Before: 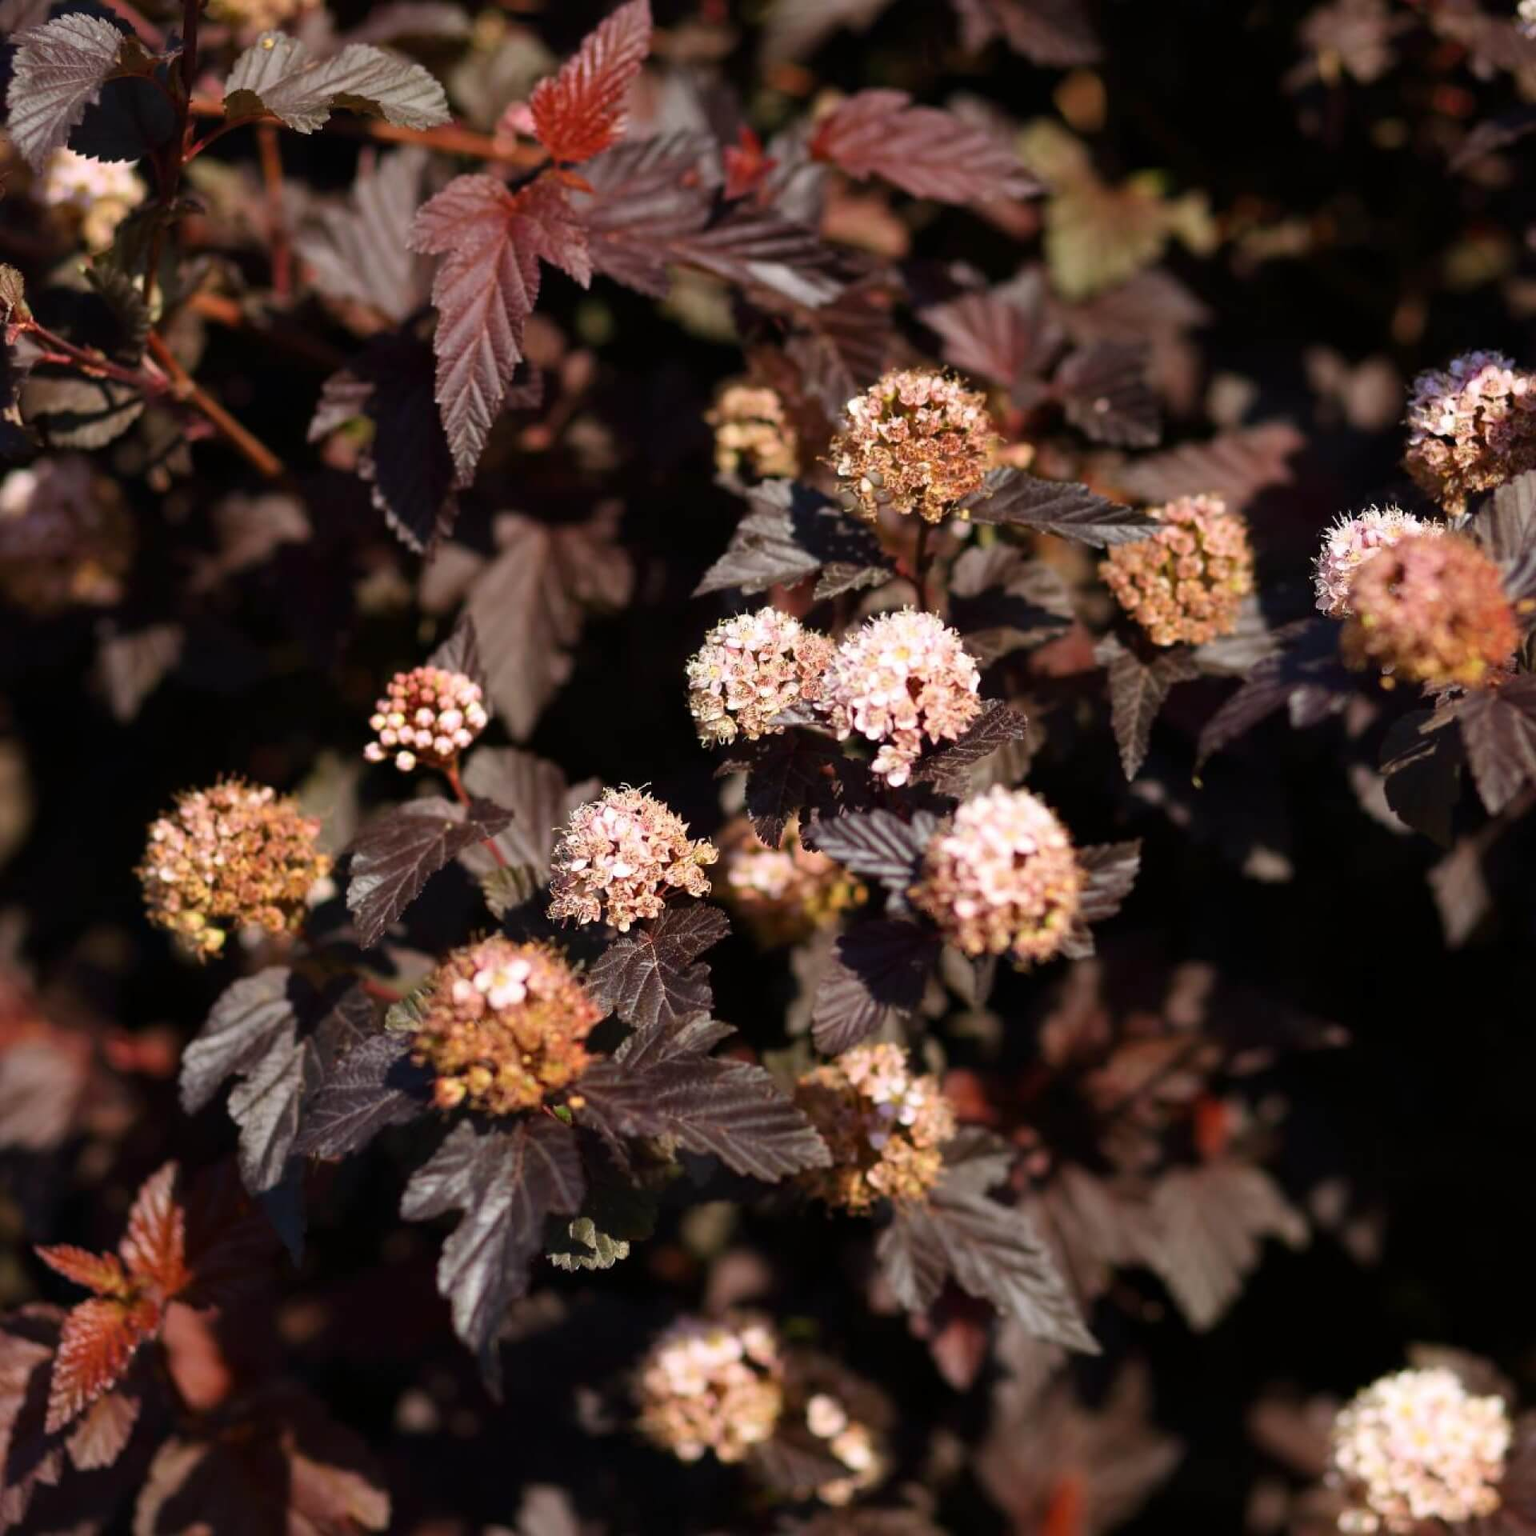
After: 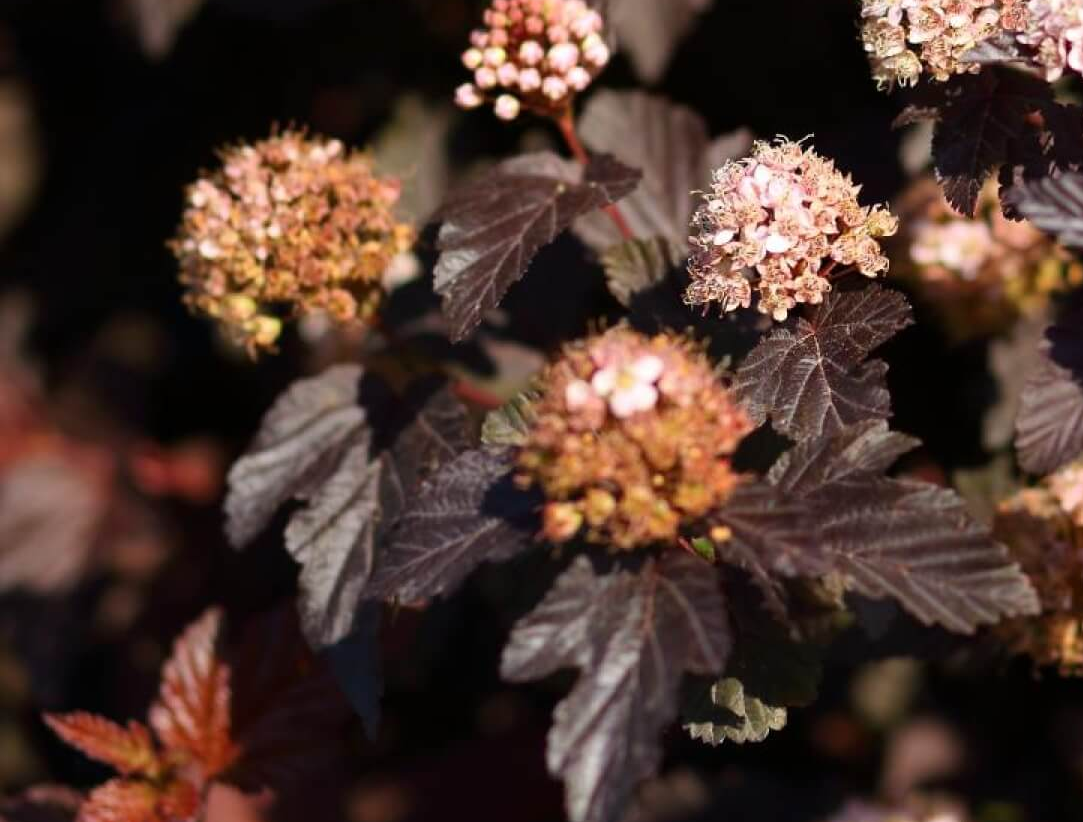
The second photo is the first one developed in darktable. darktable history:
crop: top 43.982%, right 43.563%, bottom 13.163%
